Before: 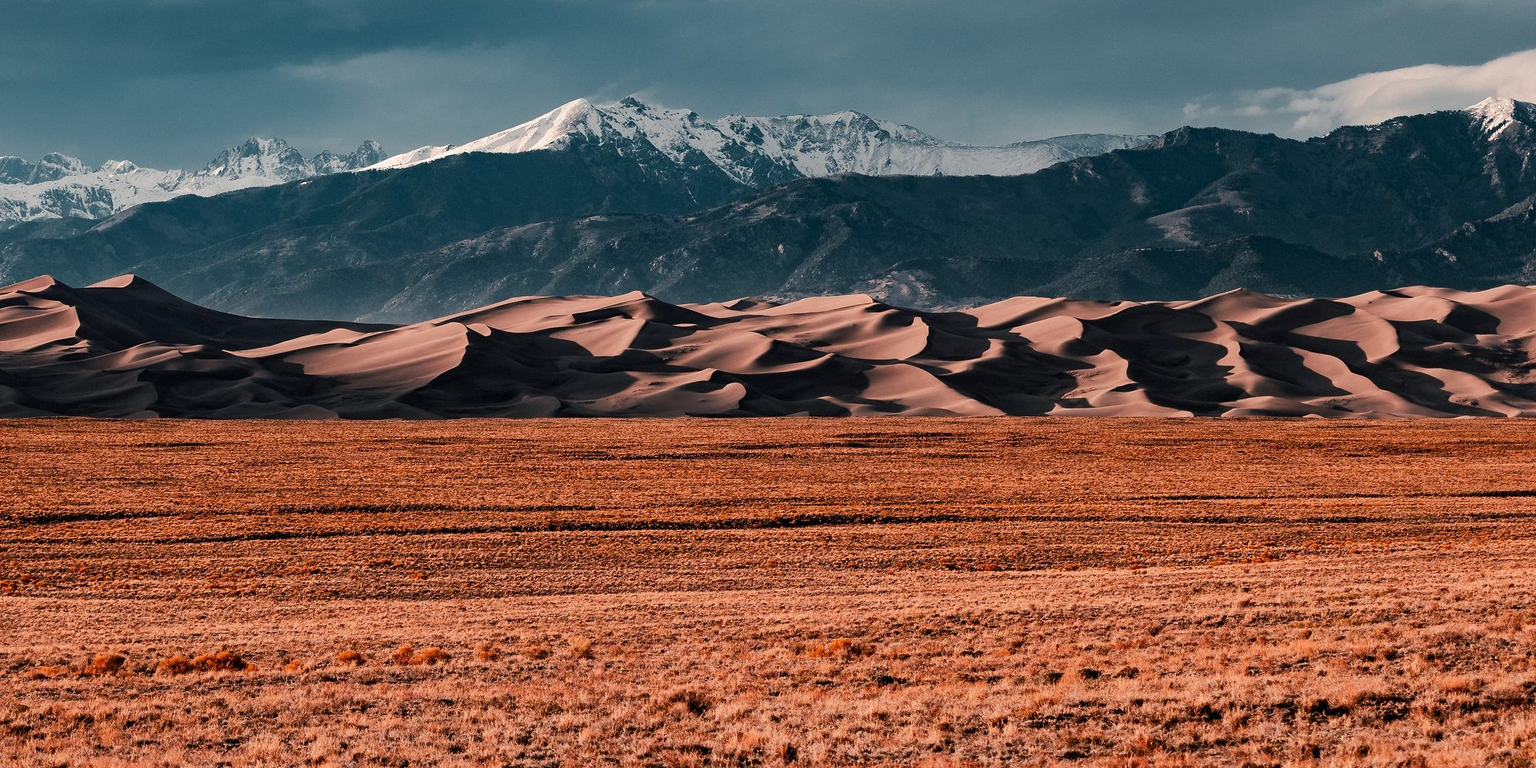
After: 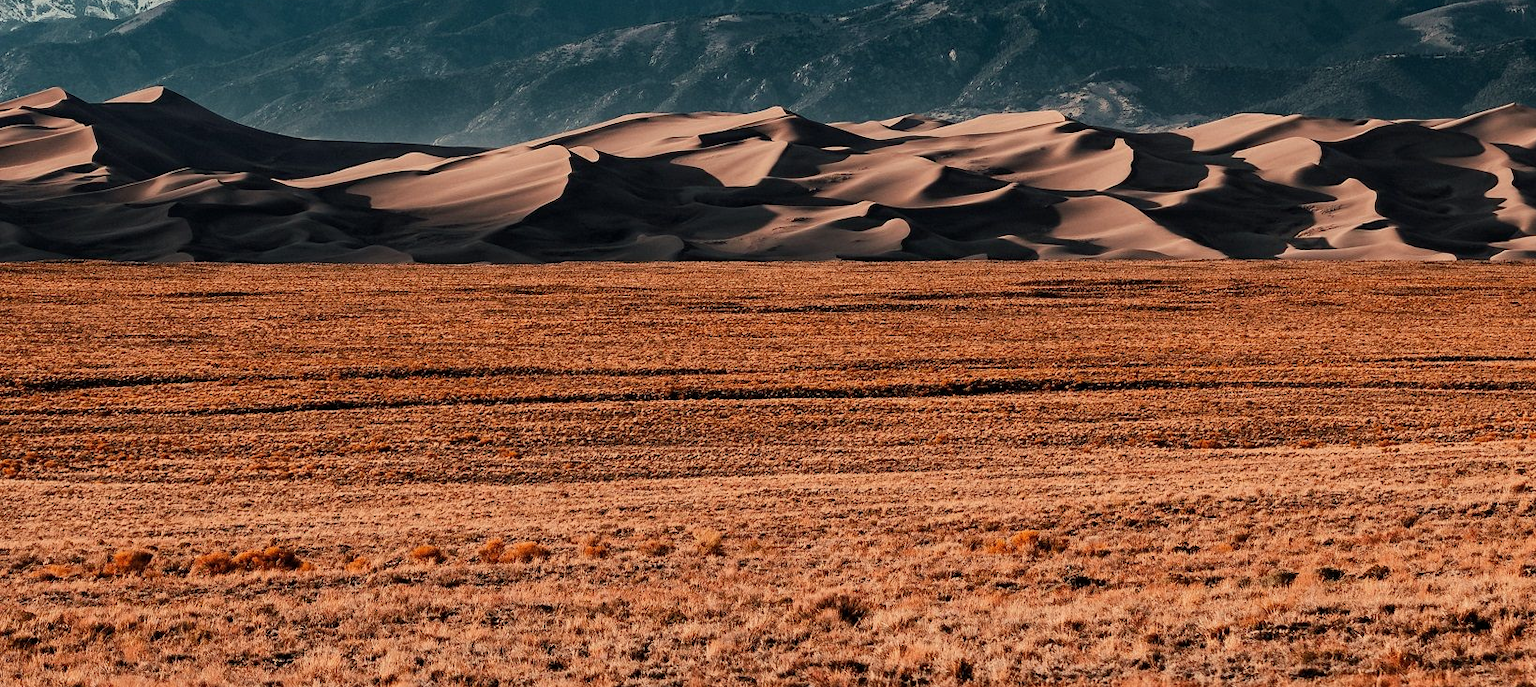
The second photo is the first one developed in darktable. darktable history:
color correction: highlights a* -4.52, highlights b* 5.04, saturation 0.941
crop: top 26.508%, right 18.008%
